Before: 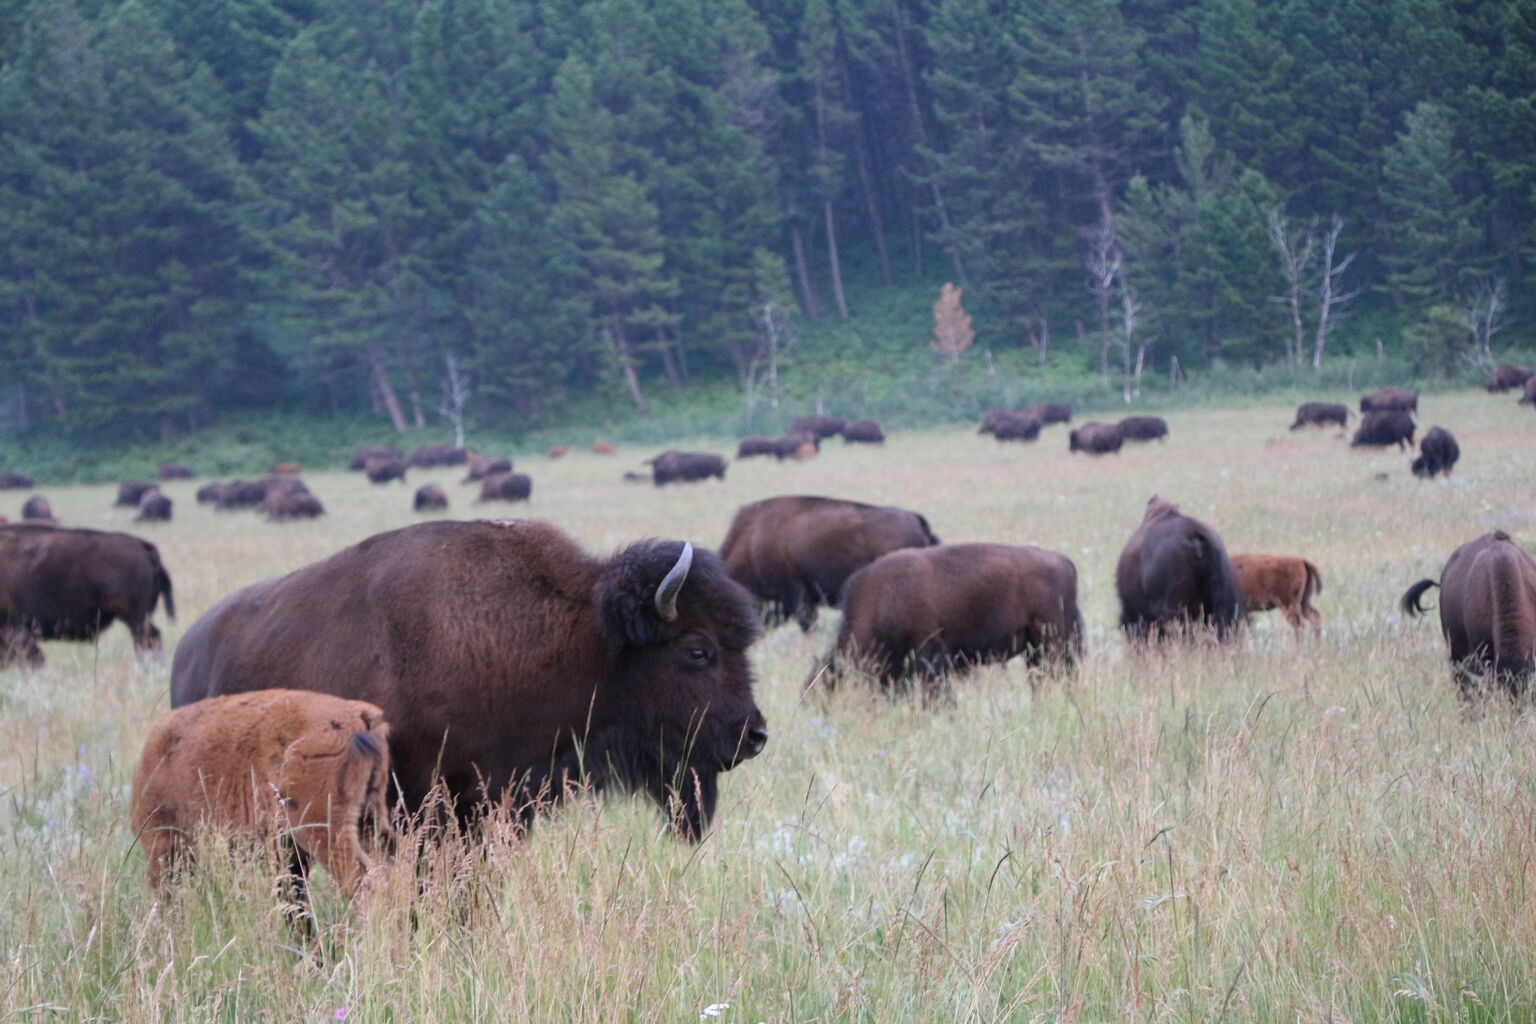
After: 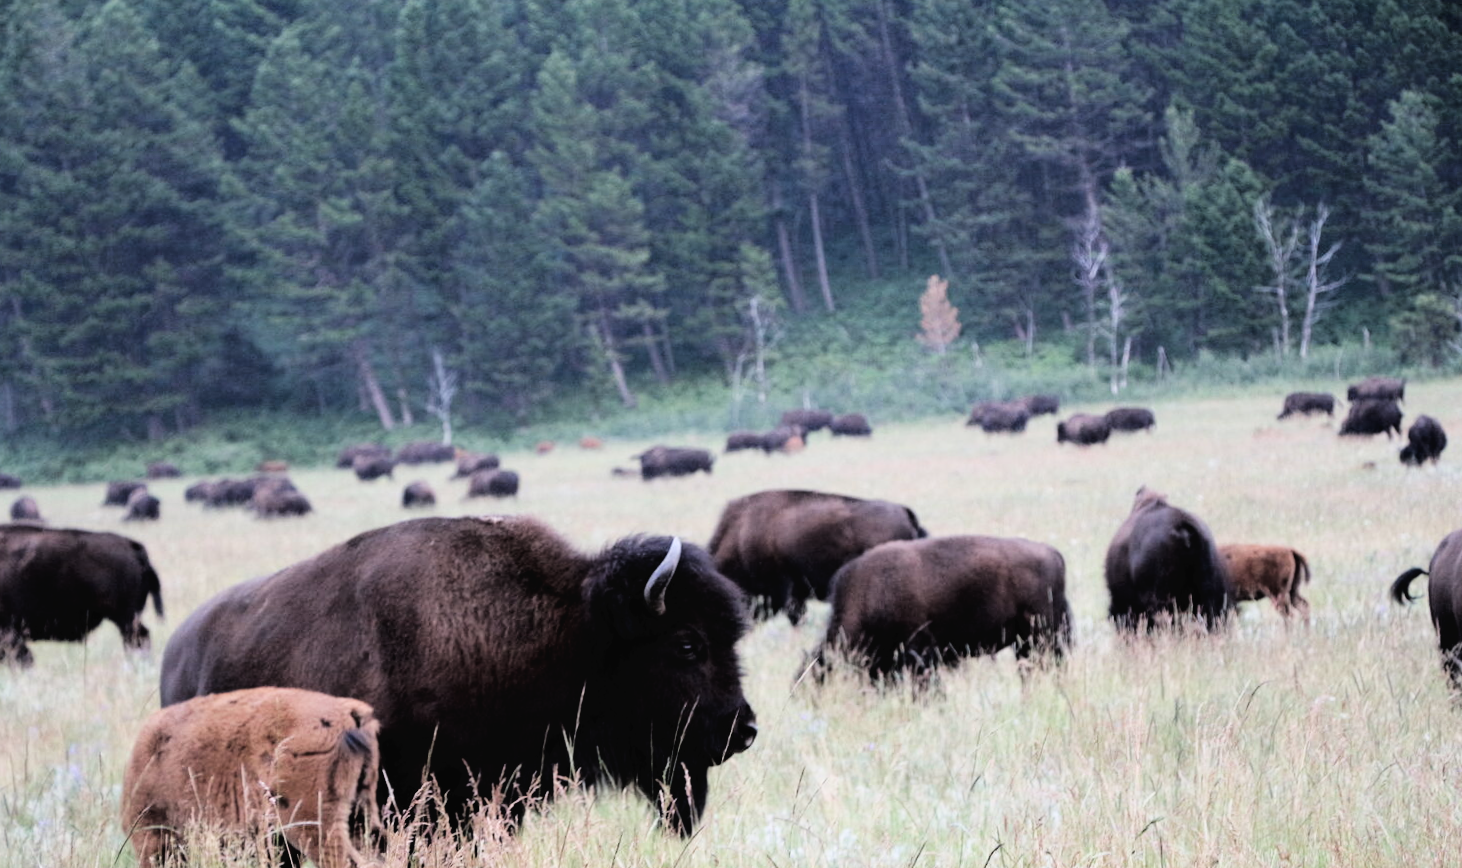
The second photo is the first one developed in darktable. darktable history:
tone curve: curves: ch0 [(0, 0) (0.003, 0.025) (0.011, 0.025) (0.025, 0.029) (0.044, 0.035) (0.069, 0.053) (0.1, 0.083) (0.136, 0.118) (0.177, 0.163) (0.224, 0.22) (0.277, 0.295) (0.335, 0.371) (0.399, 0.444) (0.468, 0.524) (0.543, 0.618) (0.623, 0.702) (0.709, 0.79) (0.801, 0.89) (0.898, 0.973) (1, 1)], color space Lab, independent channels, preserve colors none
crop and rotate: angle 0.49°, left 0.21%, right 3.39%, bottom 14.062%
filmic rgb: black relative exposure -4.97 EV, white relative exposure 3.97 EV, hardness 2.91, contrast 1.405, color science v4 (2020), iterations of high-quality reconstruction 10
